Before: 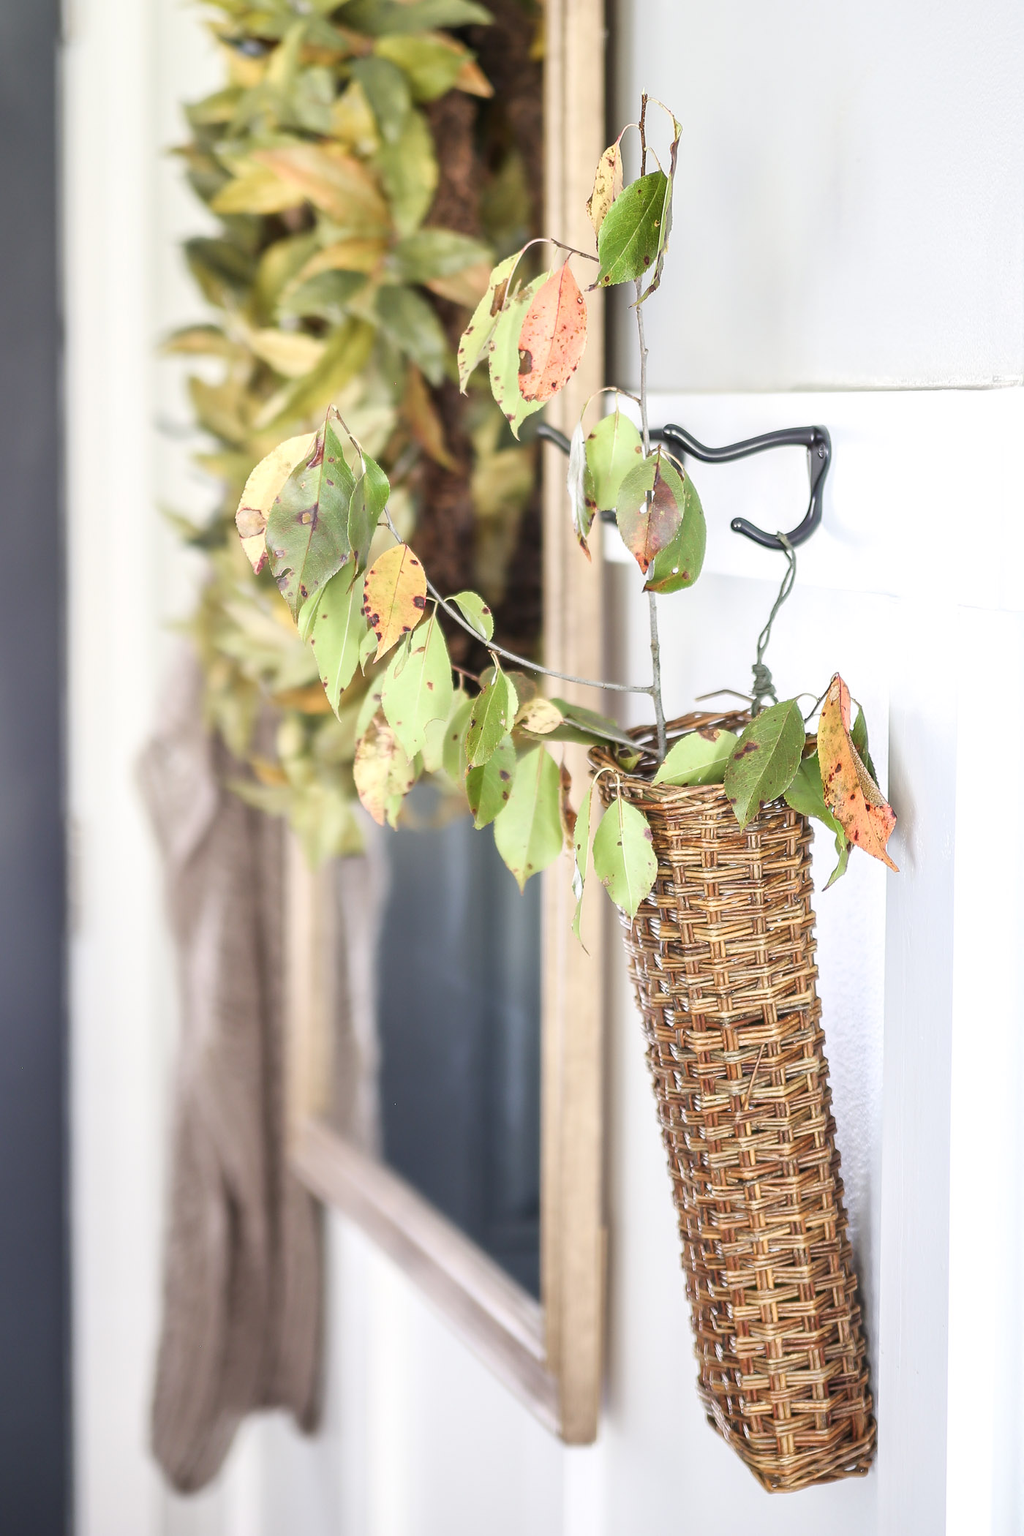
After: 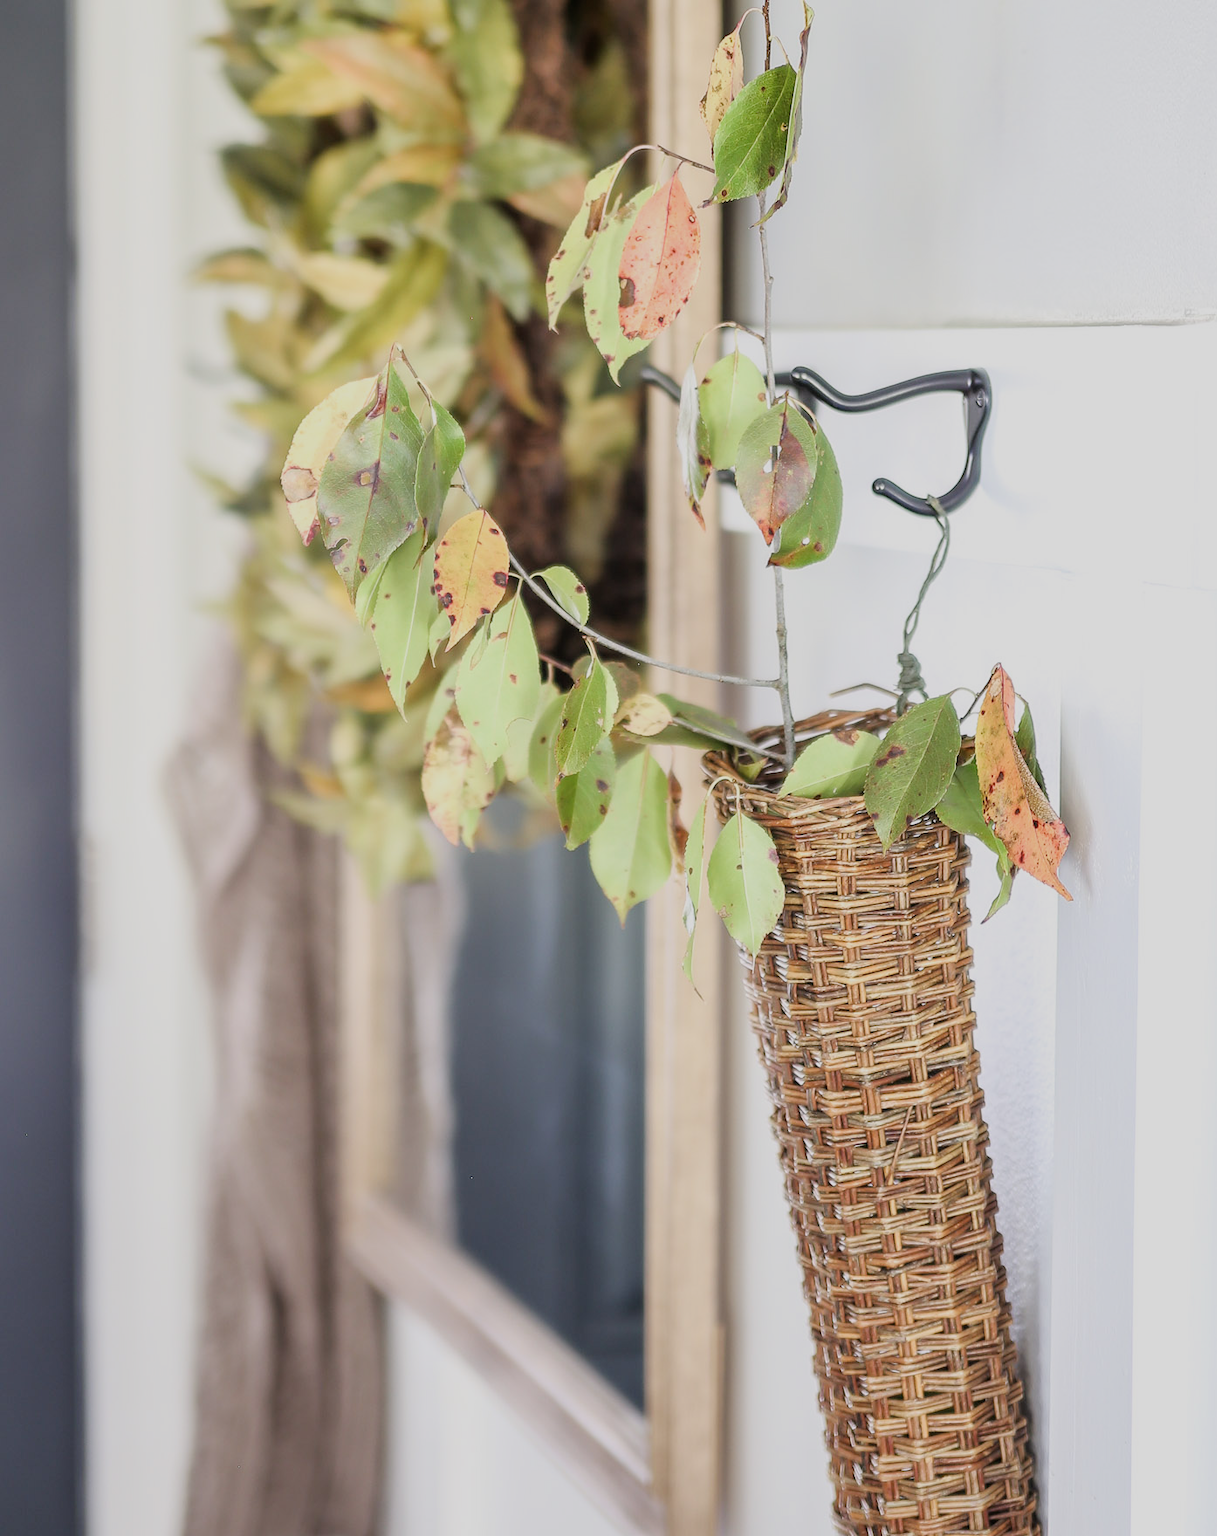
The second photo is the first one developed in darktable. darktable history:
crop: top 7.625%, bottom 8.027%
filmic rgb: hardness 4.17, contrast 0.921
